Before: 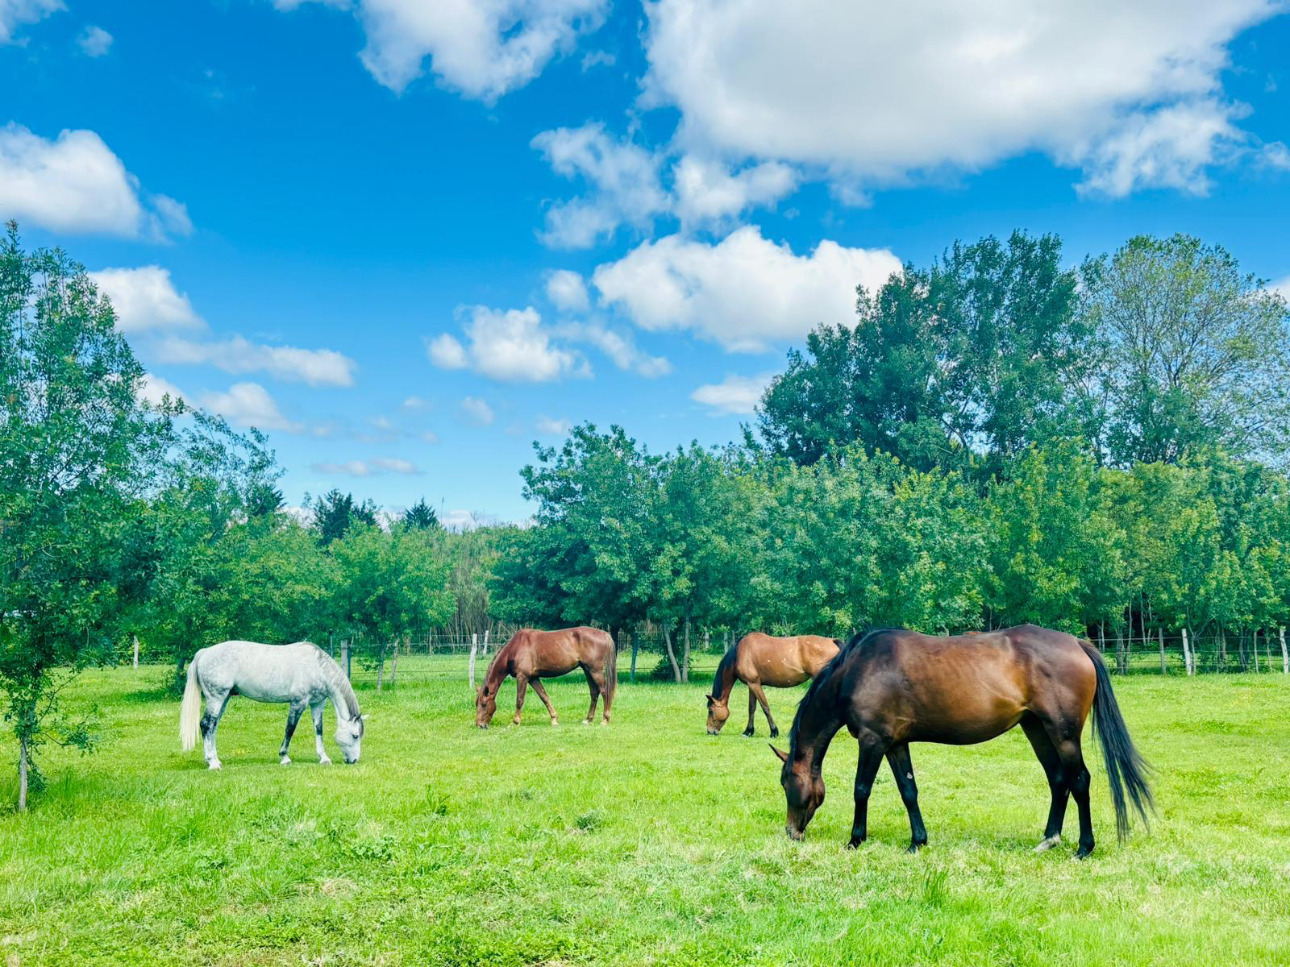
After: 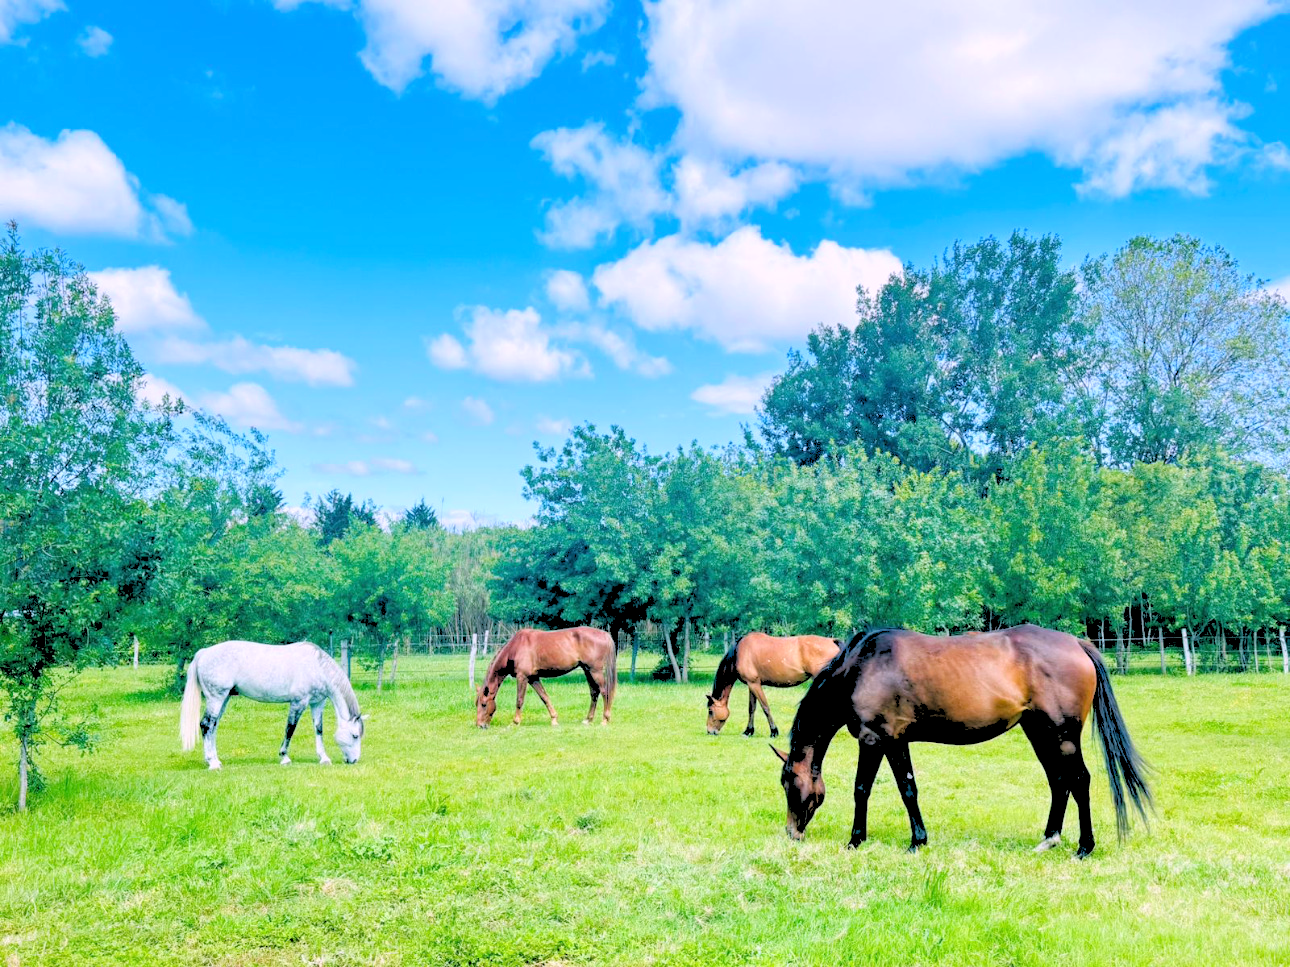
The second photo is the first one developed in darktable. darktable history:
rgb levels: levels [[0.027, 0.429, 0.996], [0, 0.5, 1], [0, 0.5, 1]]
white balance: red 1.066, blue 1.119
